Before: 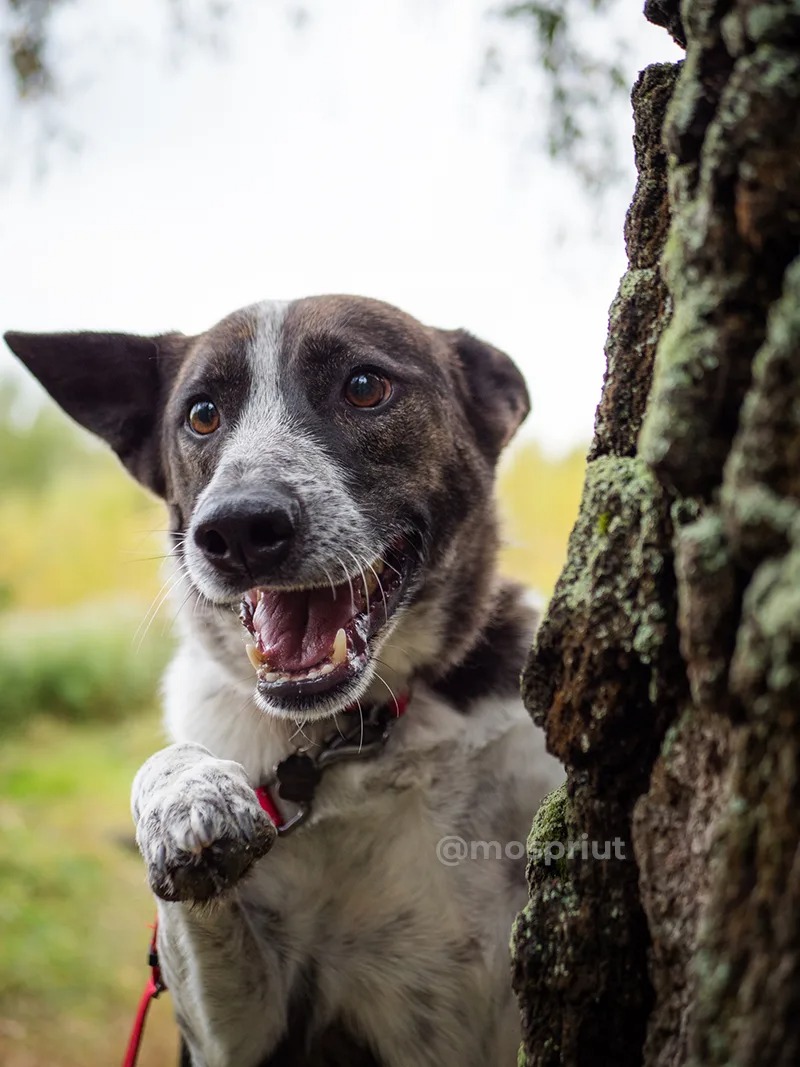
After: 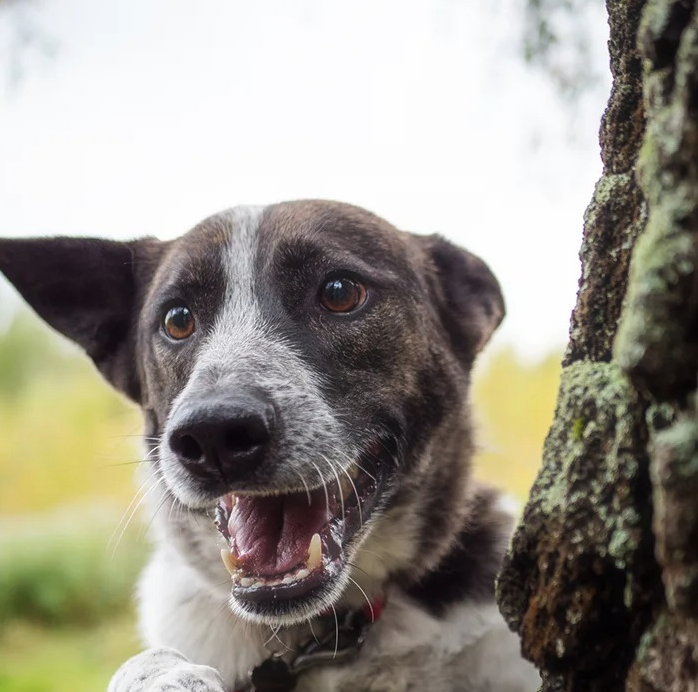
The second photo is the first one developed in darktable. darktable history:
crop: left 3.137%, top 8.947%, right 9.611%, bottom 26.108%
haze removal: strength -0.107, adaptive false
